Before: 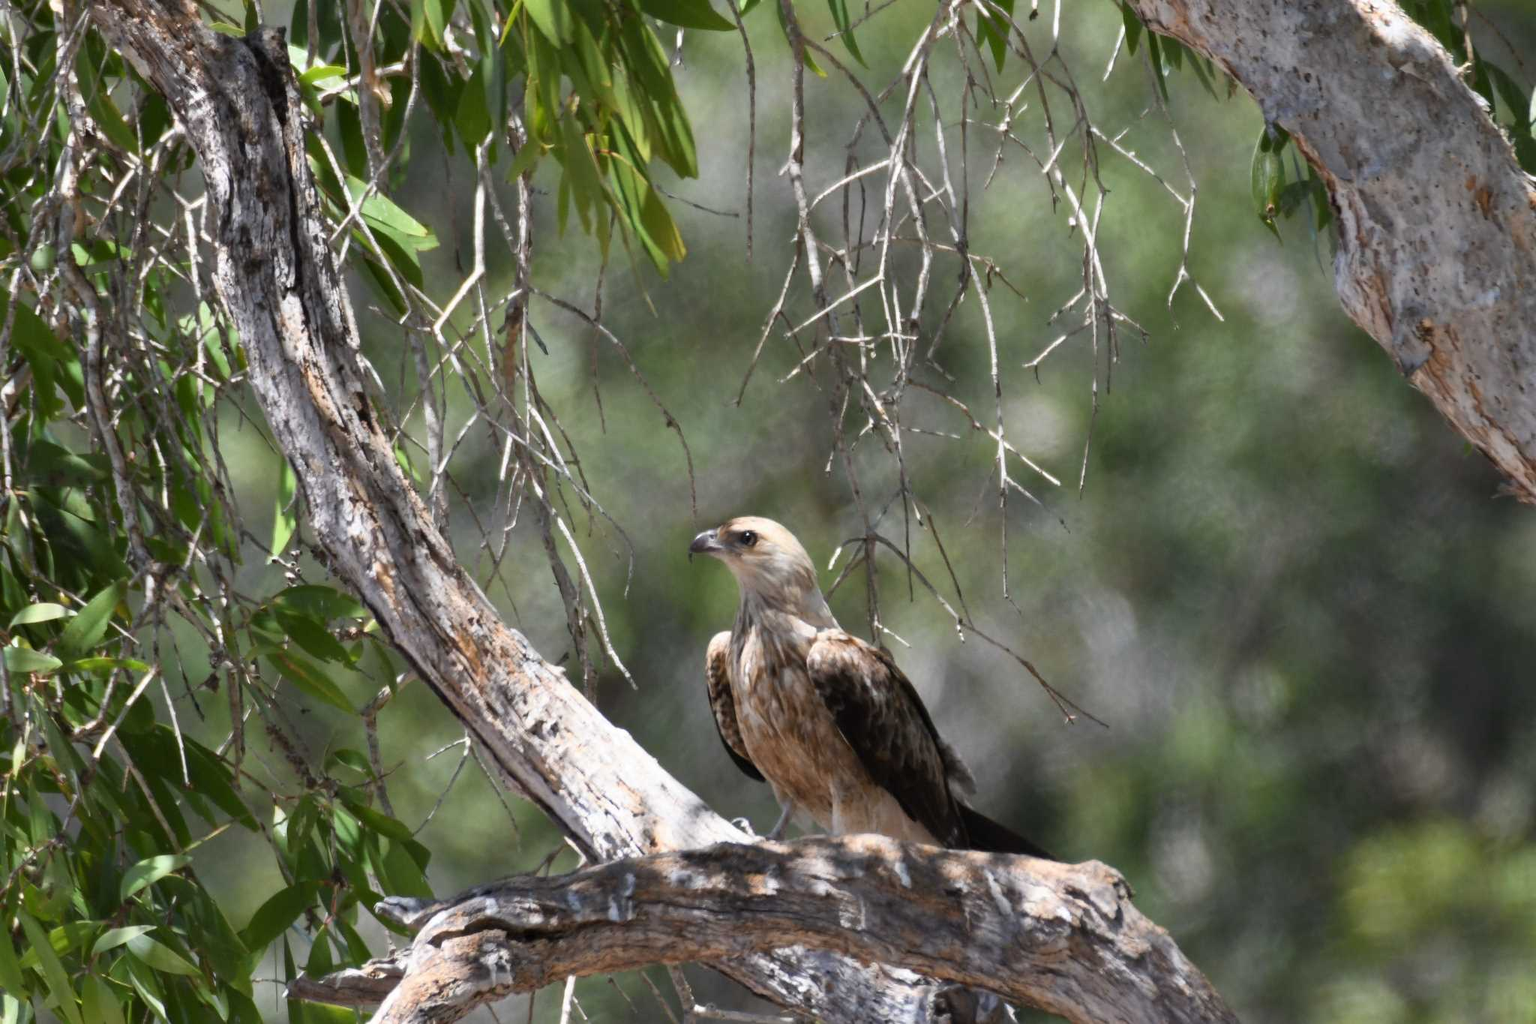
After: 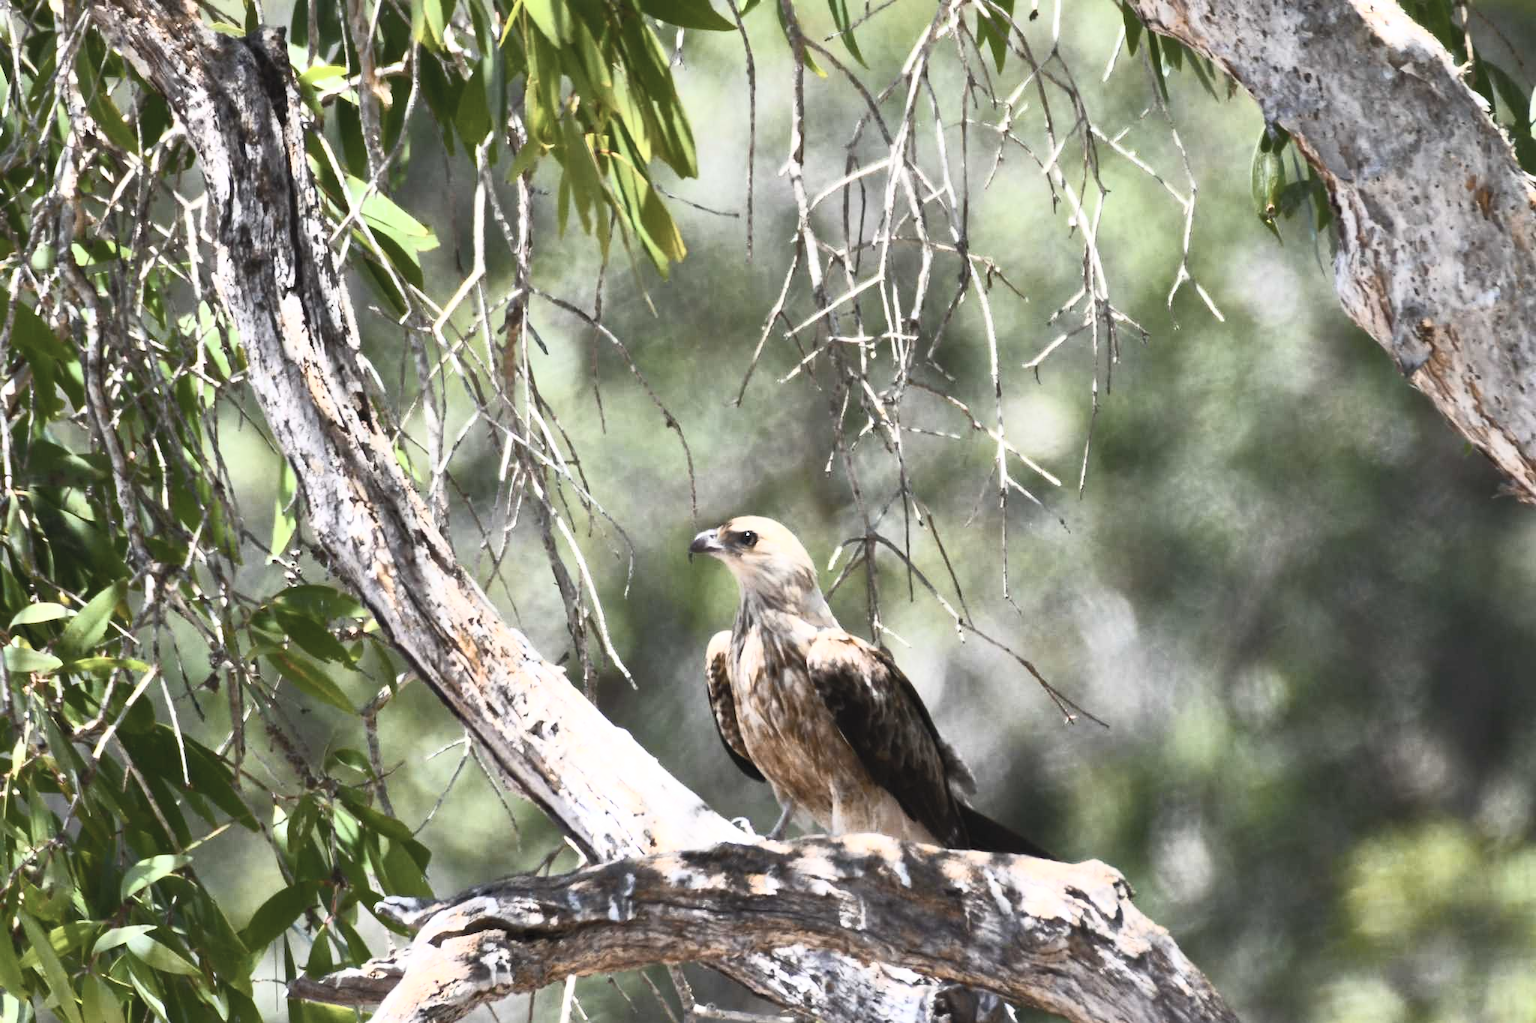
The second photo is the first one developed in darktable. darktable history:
contrast brightness saturation: contrast 0.57, brightness 0.57, saturation -0.34
color balance rgb: perceptual saturation grading › global saturation 30%, global vibrance 20%
